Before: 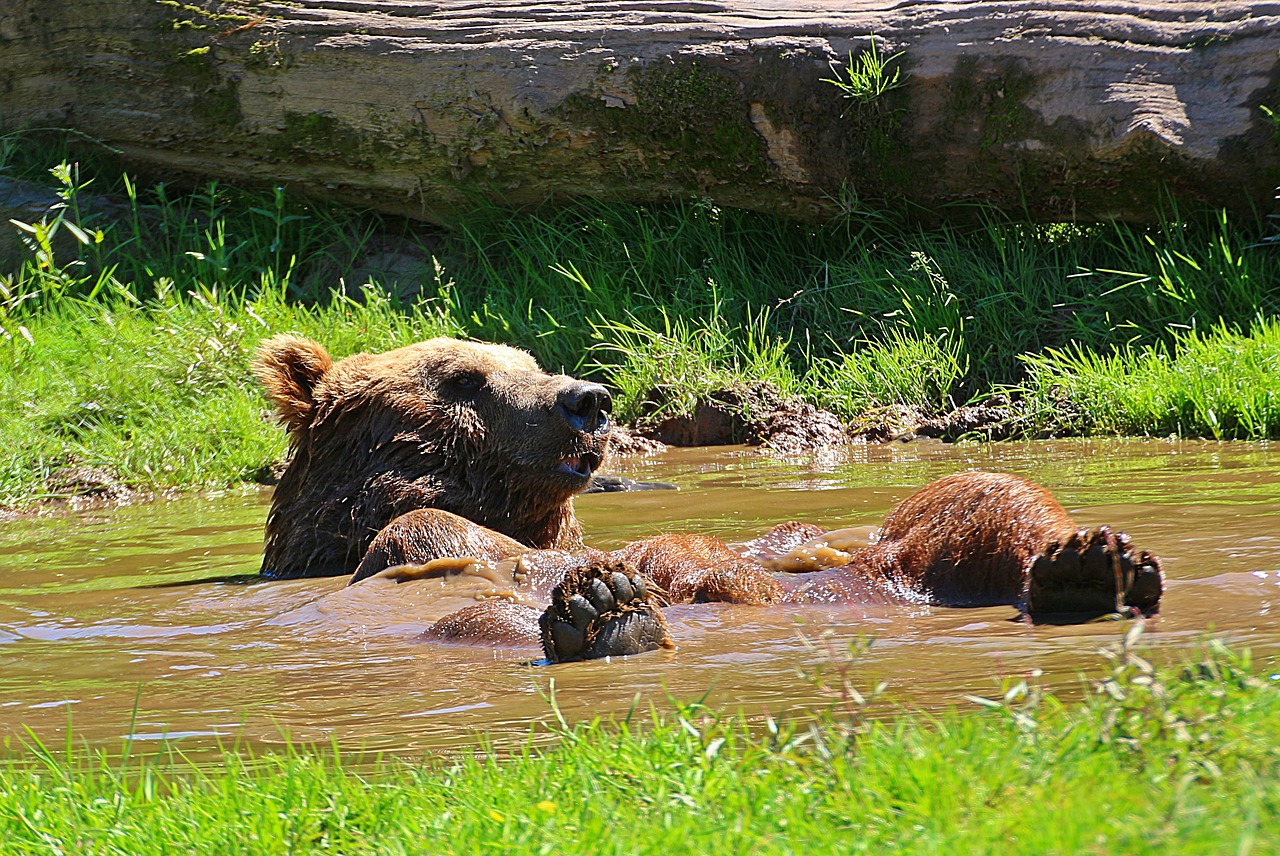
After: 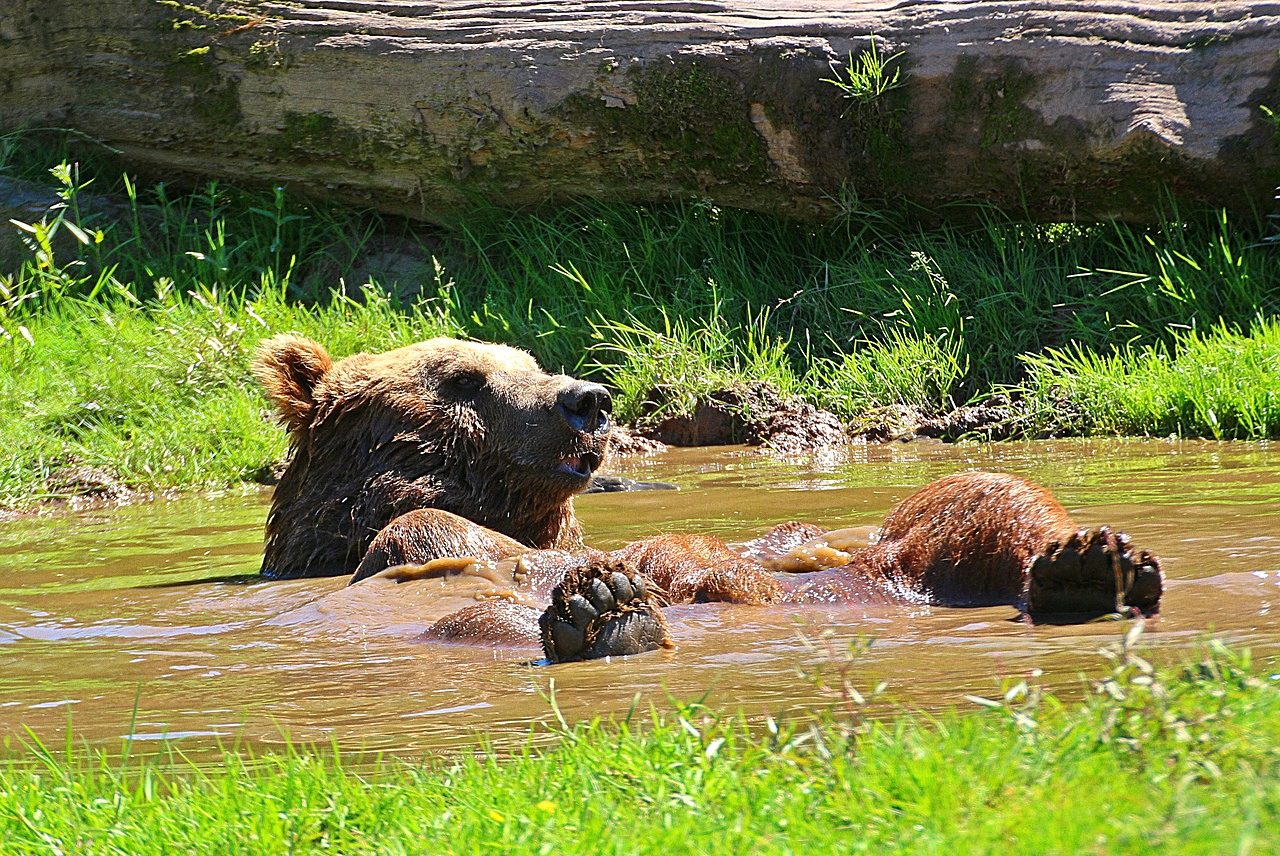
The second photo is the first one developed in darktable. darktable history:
local contrast: mode bilateral grid, contrast 20, coarseness 50, detail 102%, midtone range 0.2
exposure: exposure 0.2 EV, compensate highlight preservation false
grain: on, module defaults
